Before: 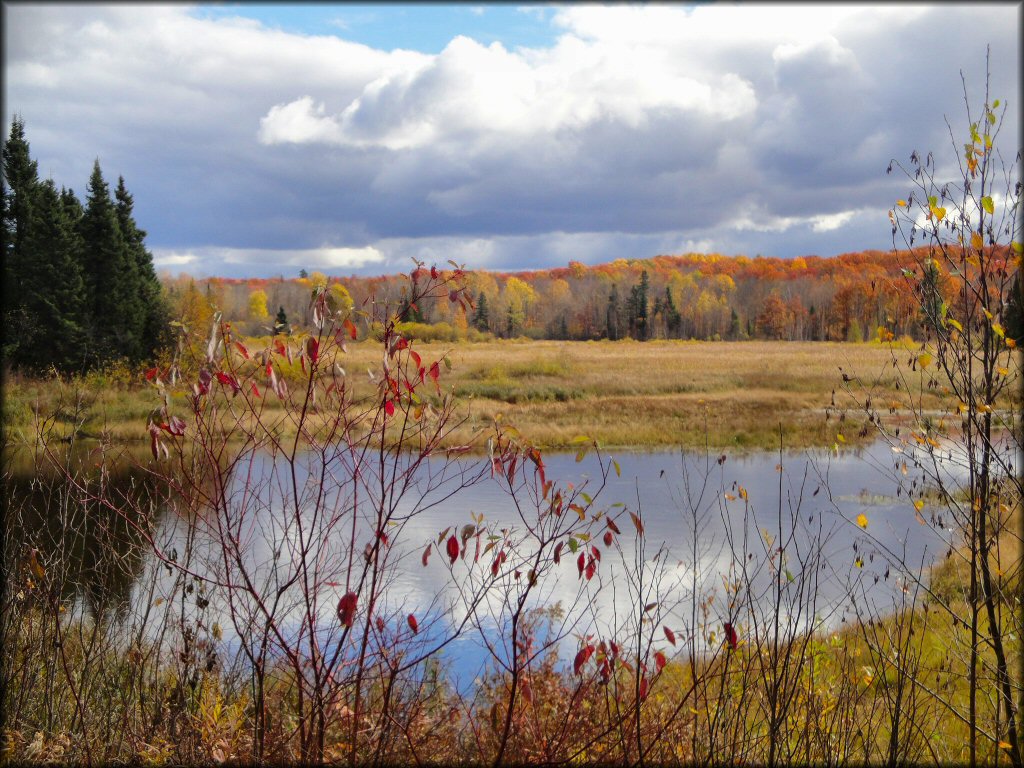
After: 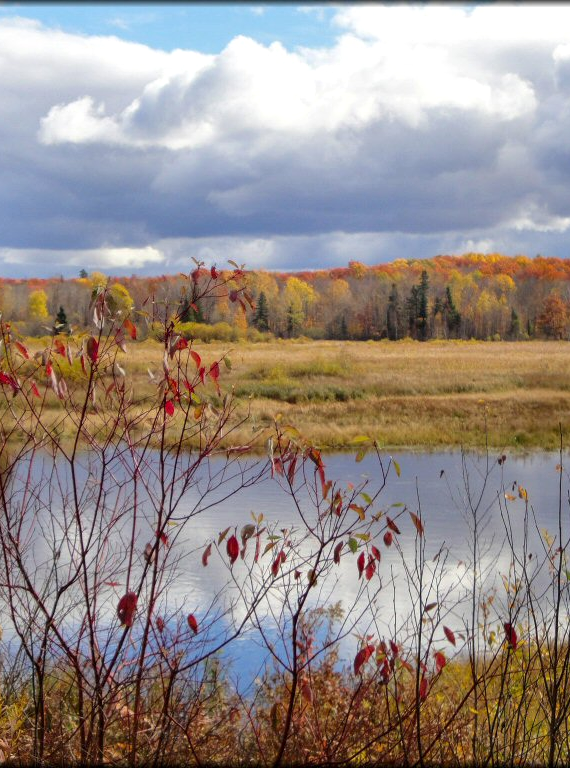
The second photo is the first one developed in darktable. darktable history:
local contrast: highlights 104%, shadows 101%, detail 119%, midtone range 0.2
crop: left 21.577%, right 22.701%
